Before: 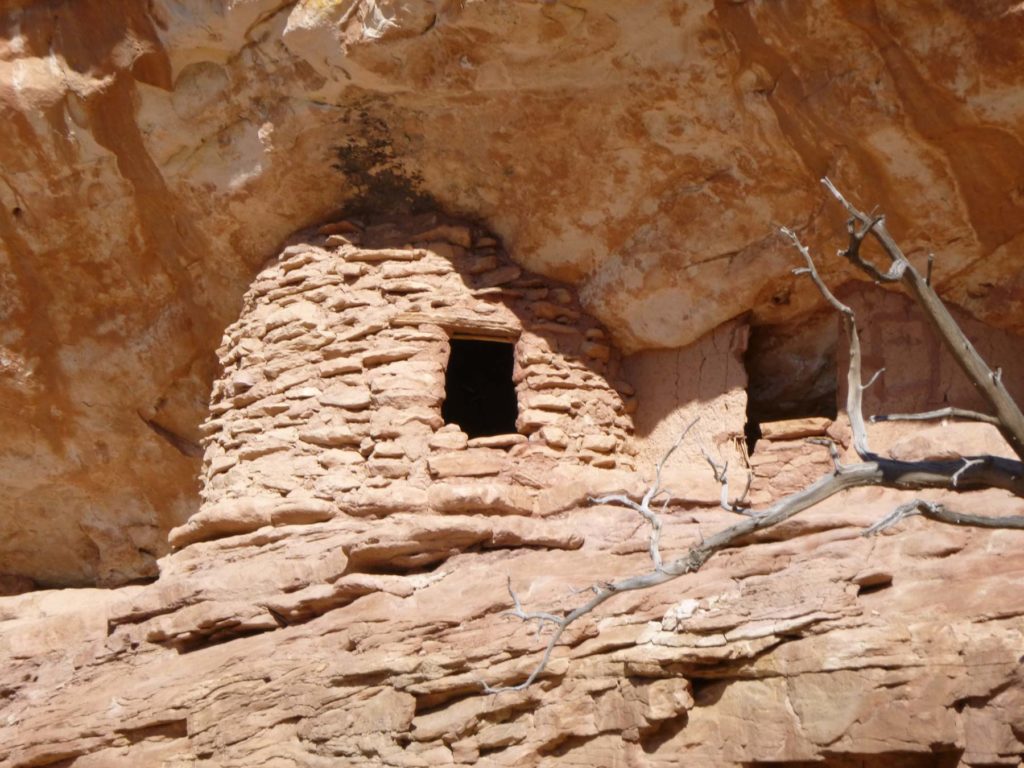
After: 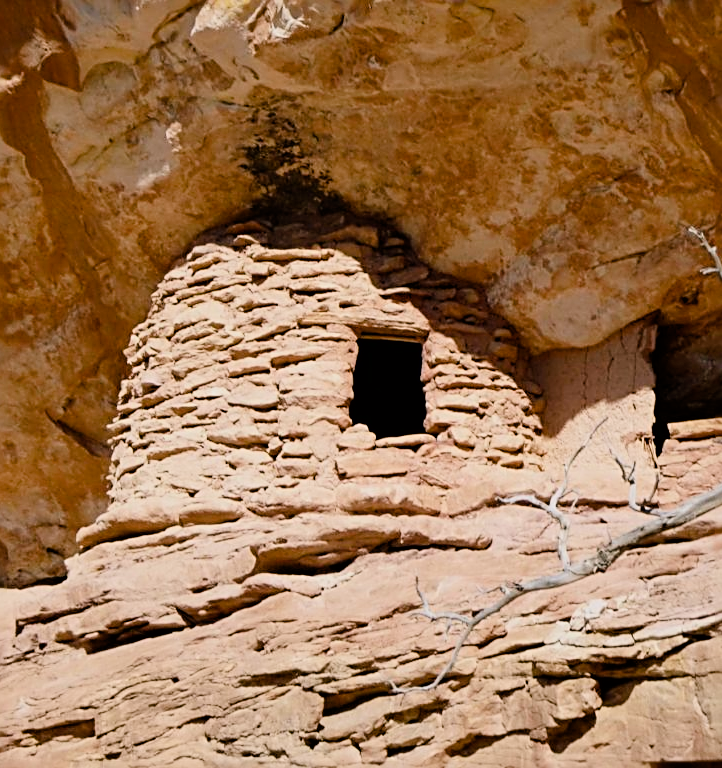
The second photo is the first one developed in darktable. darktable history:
color balance rgb: shadows lift › chroma 2.056%, shadows lift › hue 134.98°, perceptual saturation grading › global saturation 20%, perceptual saturation grading › highlights -25.492%, perceptual saturation grading › shadows 24.658%
crop and rotate: left 9.066%, right 20.349%
filmic rgb: black relative exposure -7.5 EV, white relative exposure 5 EV, hardness 3.33, contrast 1.301, color science v6 (2022), iterations of high-quality reconstruction 10
sharpen: radius 2.638, amount 0.67
